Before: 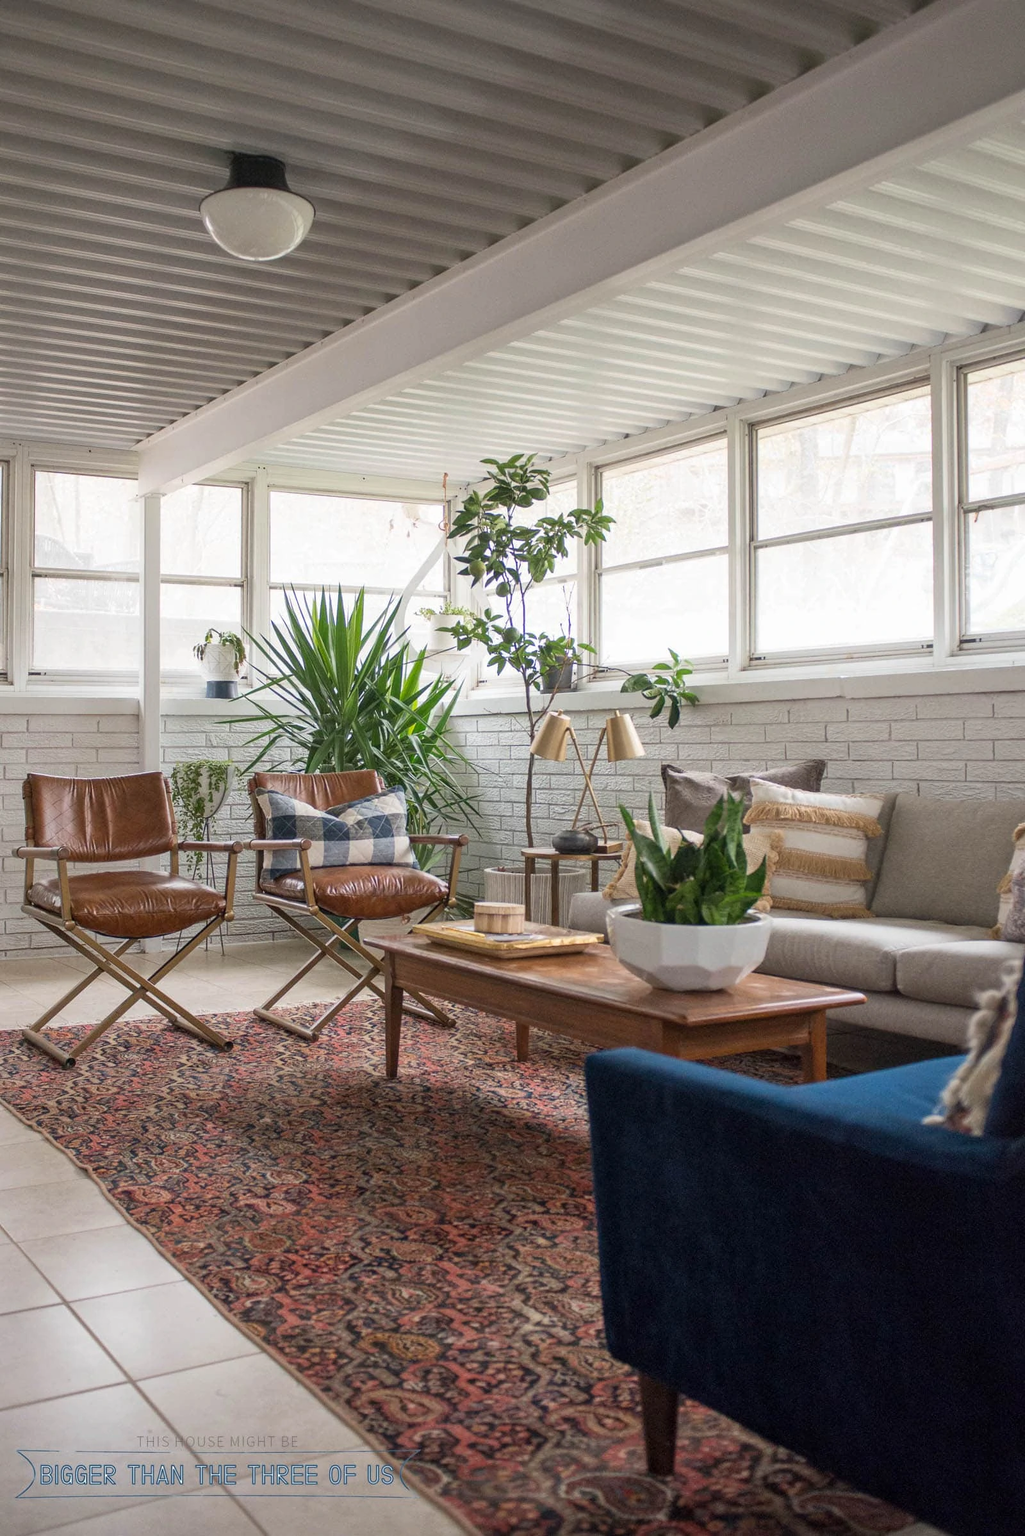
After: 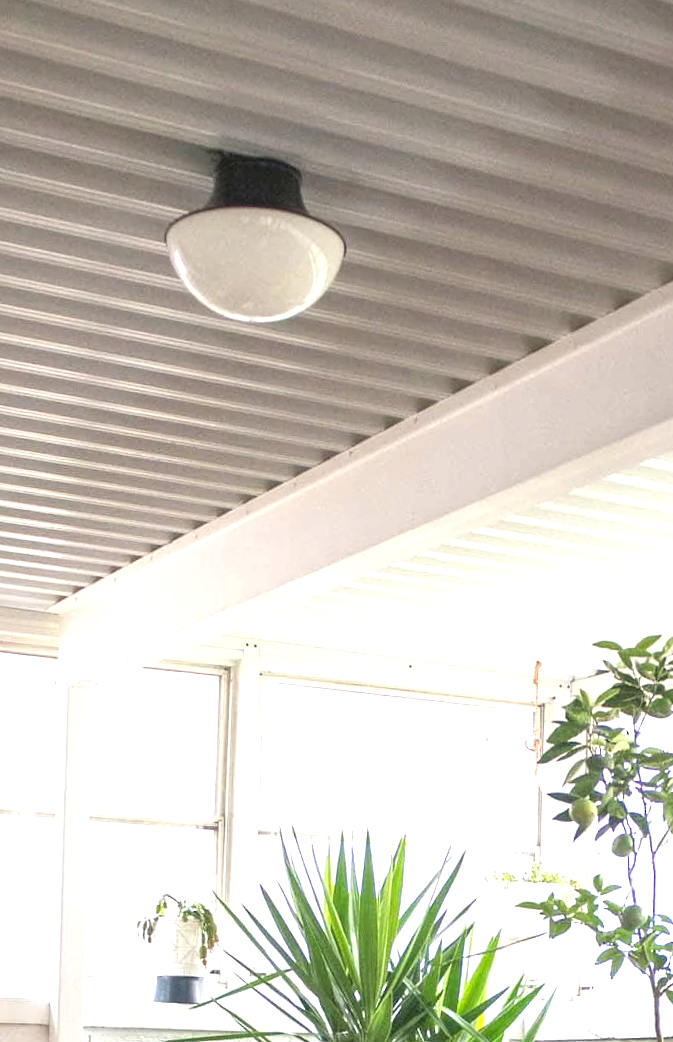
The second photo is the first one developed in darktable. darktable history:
exposure: exposure 1.089 EV, compensate highlight preservation false
rotate and perspective: rotation 1.57°, crop left 0.018, crop right 0.982, crop top 0.039, crop bottom 0.961
crop and rotate: left 10.817%, top 0.062%, right 47.194%, bottom 53.626%
